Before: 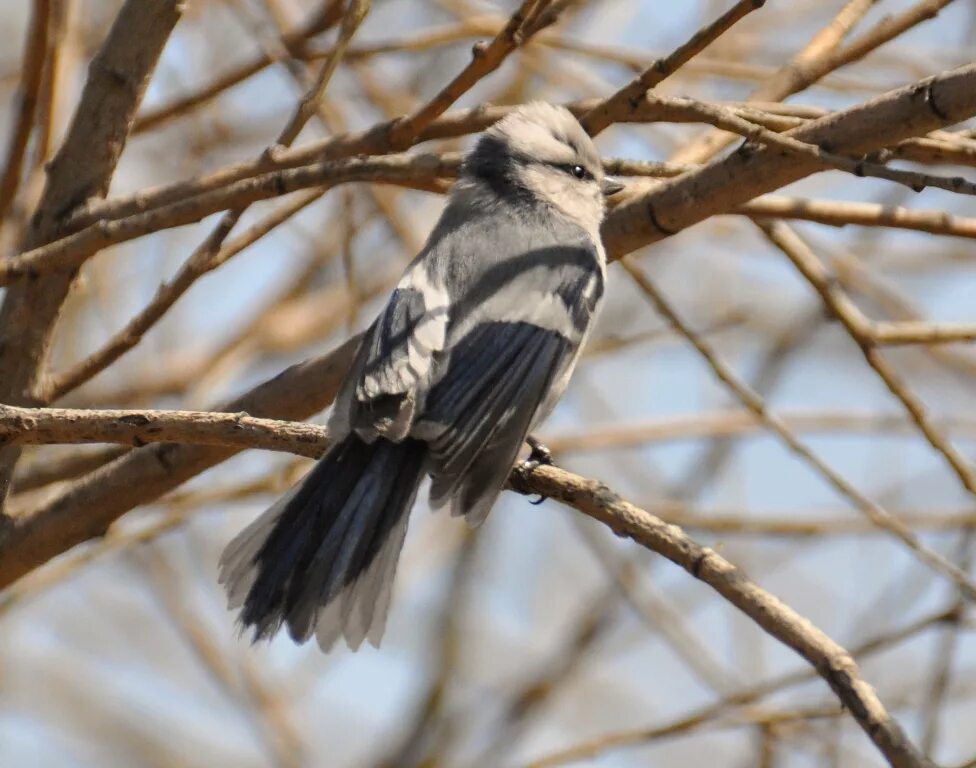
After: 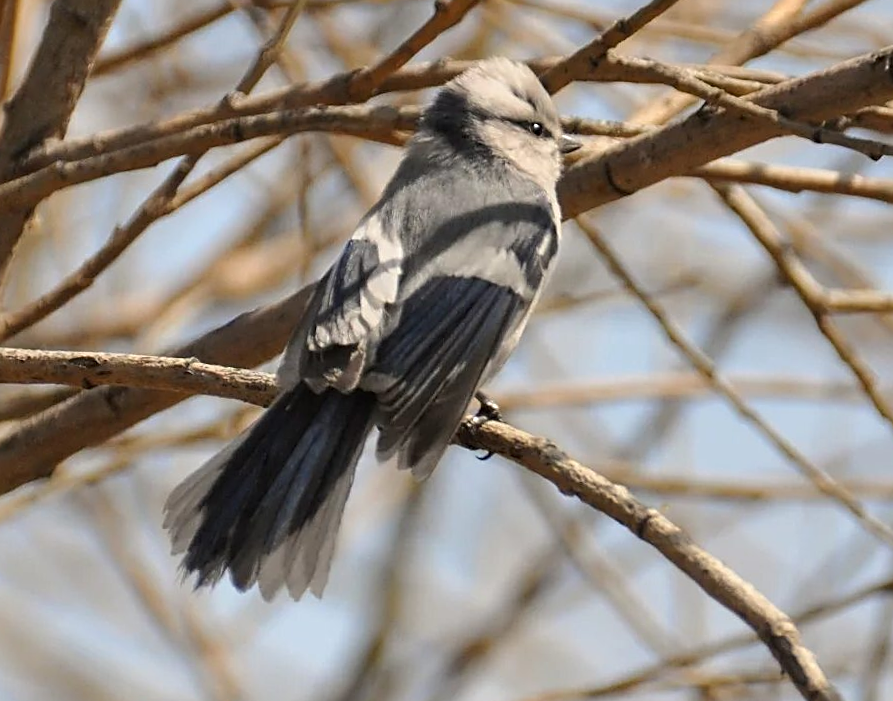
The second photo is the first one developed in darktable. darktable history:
sharpen: on, module defaults
crop and rotate: angle -1.93°, left 3.146%, top 4.208%, right 1.426%, bottom 0.591%
